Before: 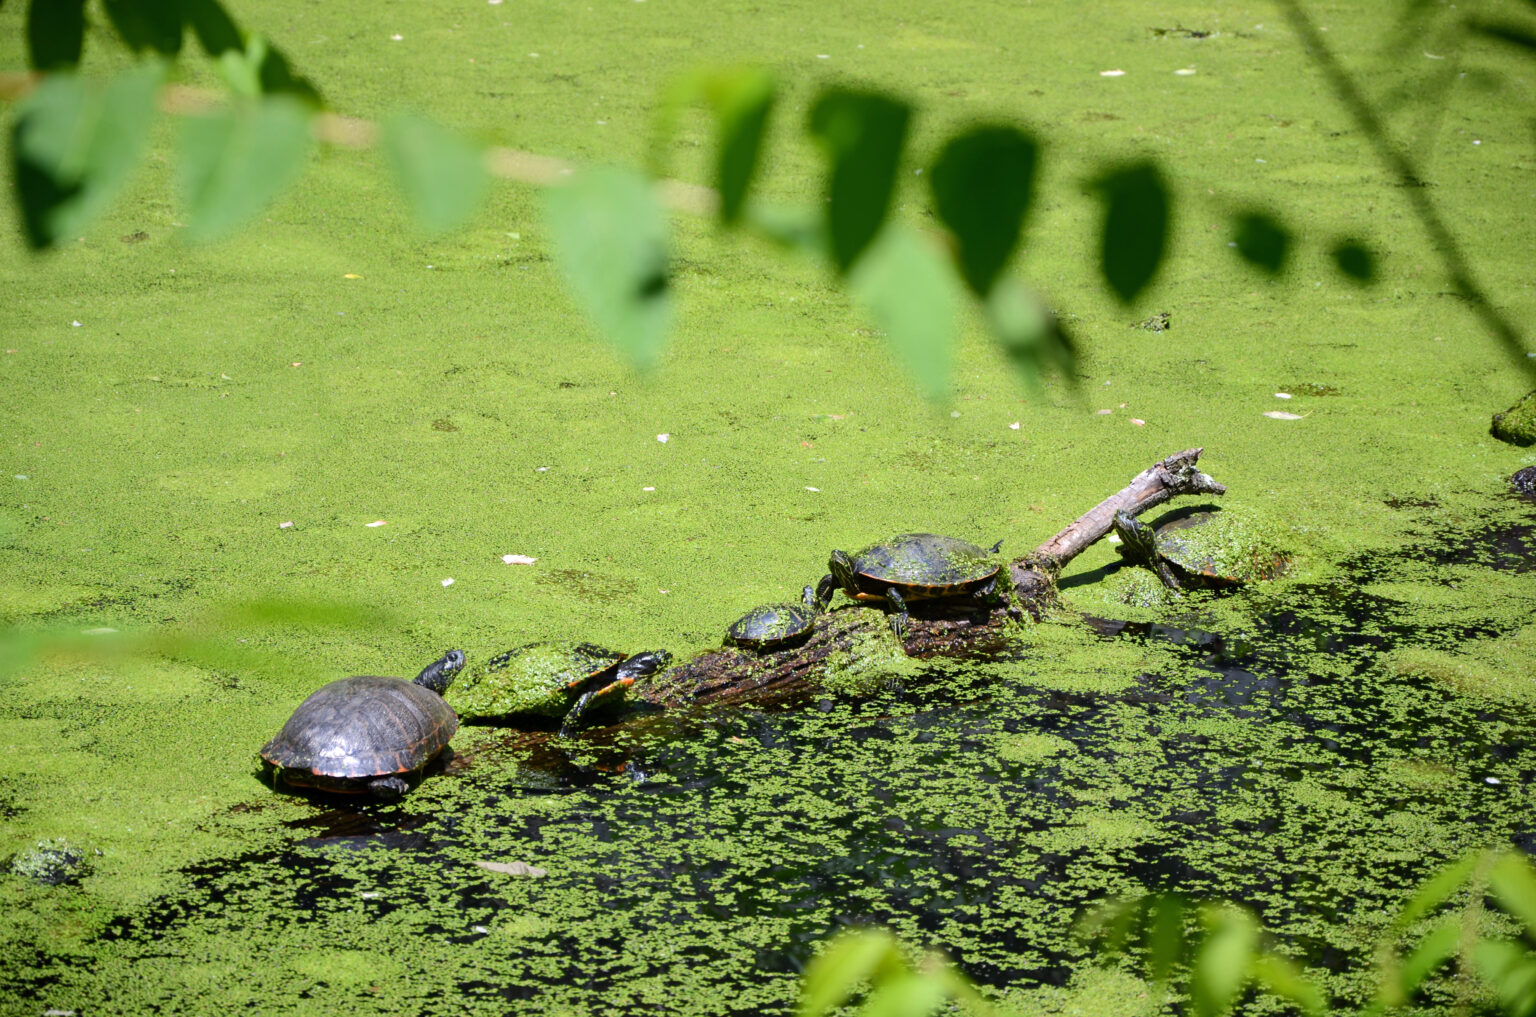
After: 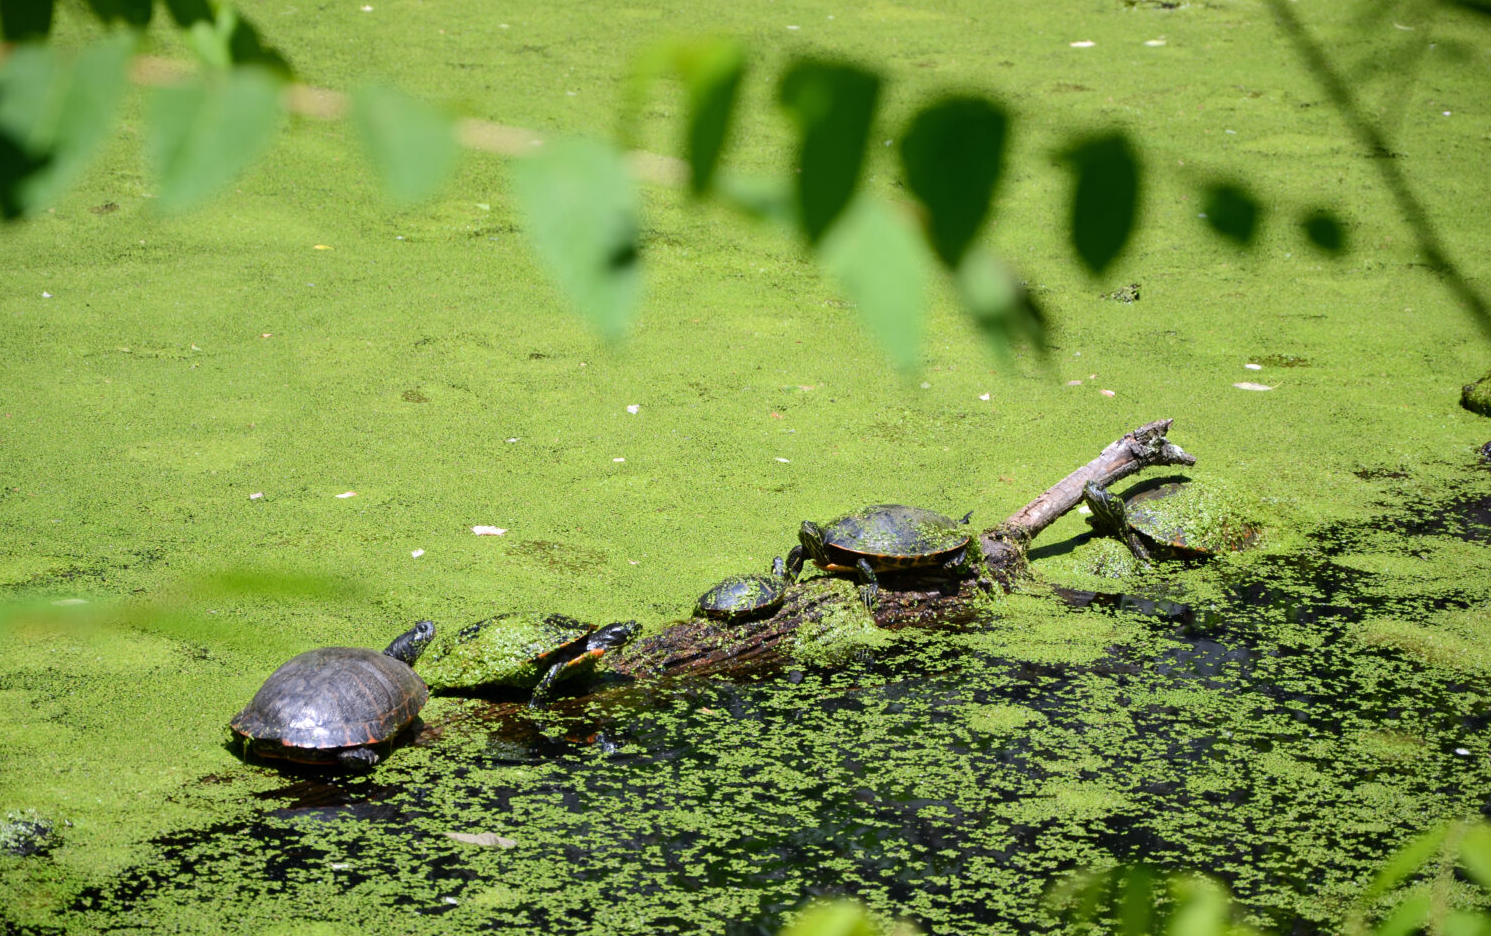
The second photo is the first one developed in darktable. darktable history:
crop: left 1.986%, top 2.899%, right 0.92%, bottom 4.977%
